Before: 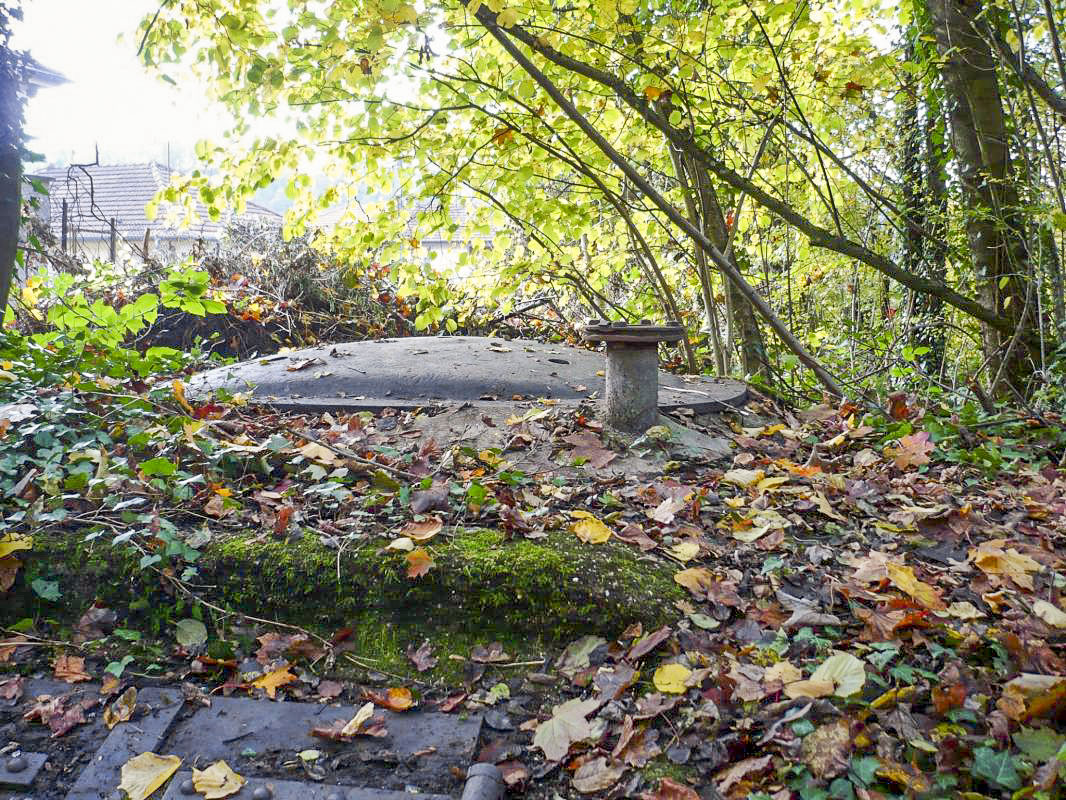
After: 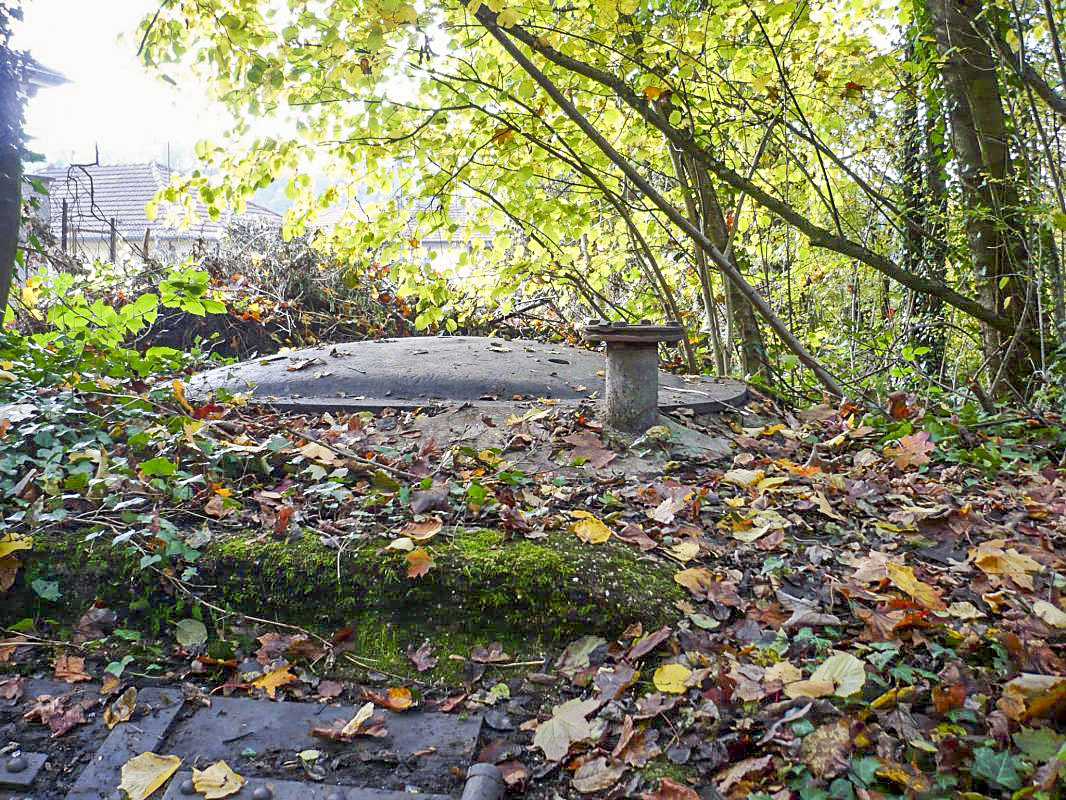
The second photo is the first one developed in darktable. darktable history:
sharpen: amount 0.21
